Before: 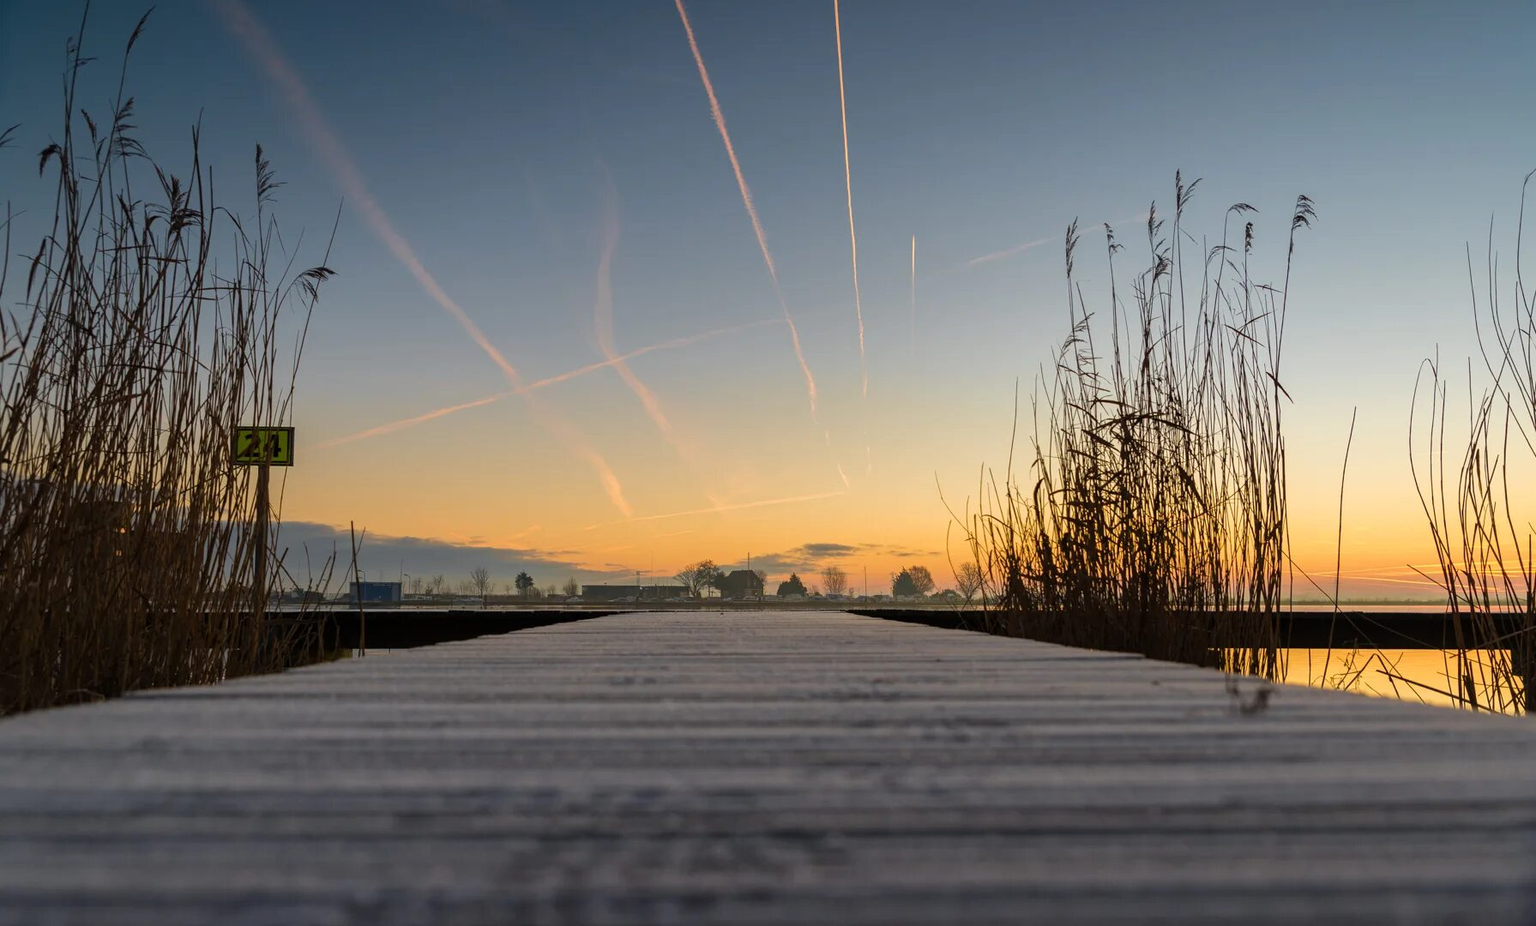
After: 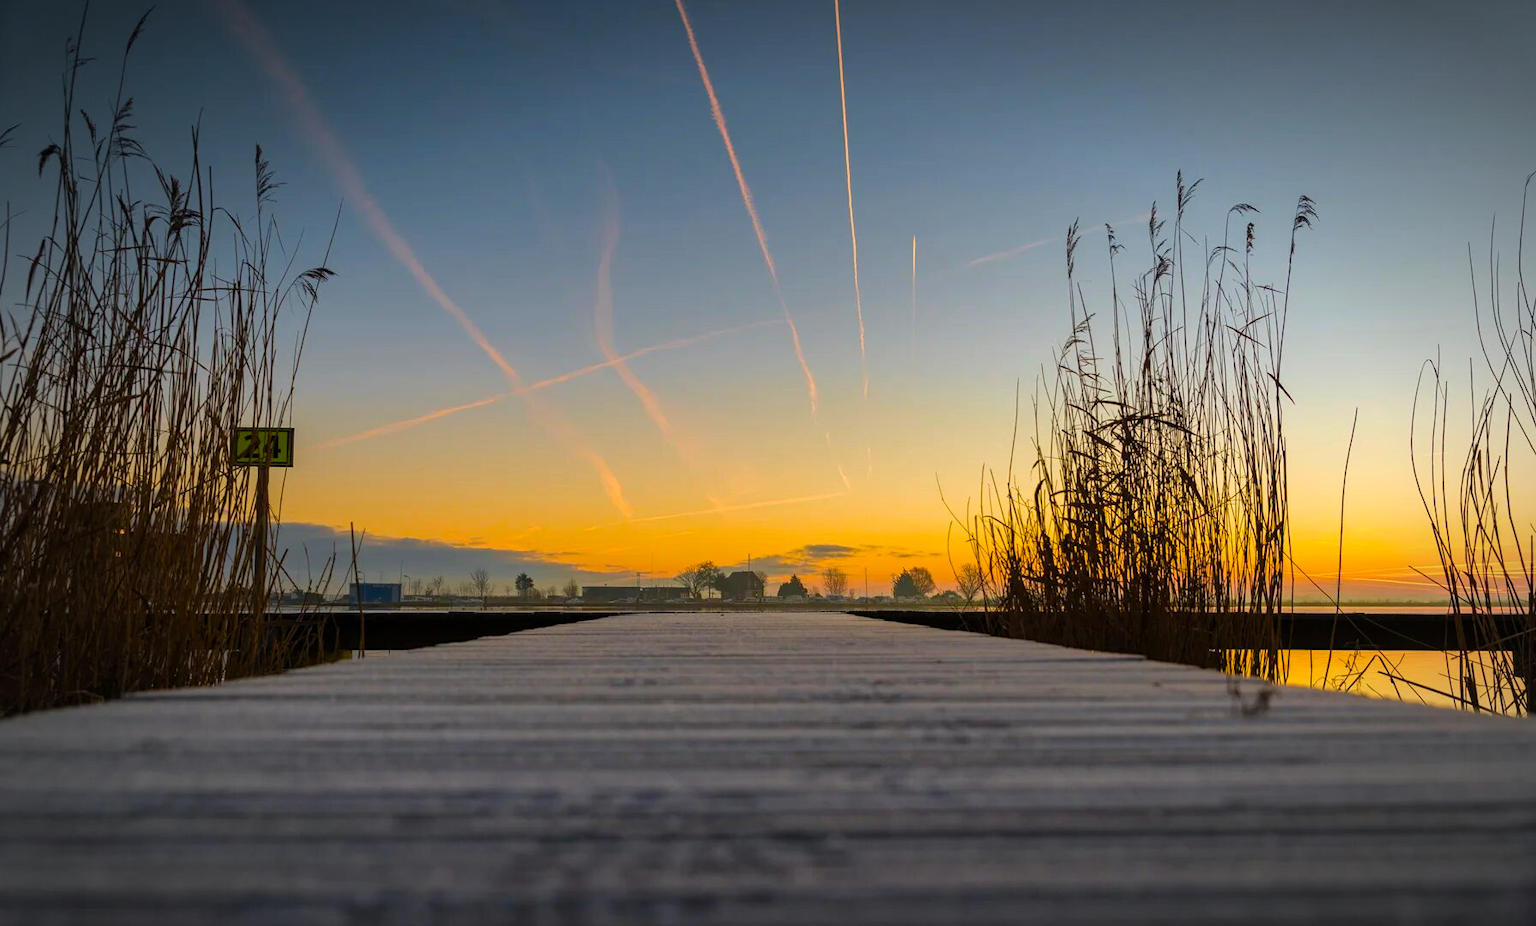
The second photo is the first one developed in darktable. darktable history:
base curve: curves: ch0 [(0, 0) (0.472, 0.455) (1, 1)], preserve colors none
color balance rgb: shadows lift › chroma 0.66%, shadows lift › hue 113.41°, perceptual saturation grading › global saturation 29.378%, global vibrance 24.22%
vignetting: automatic ratio true
crop and rotate: left 0.139%, bottom 0.012%
